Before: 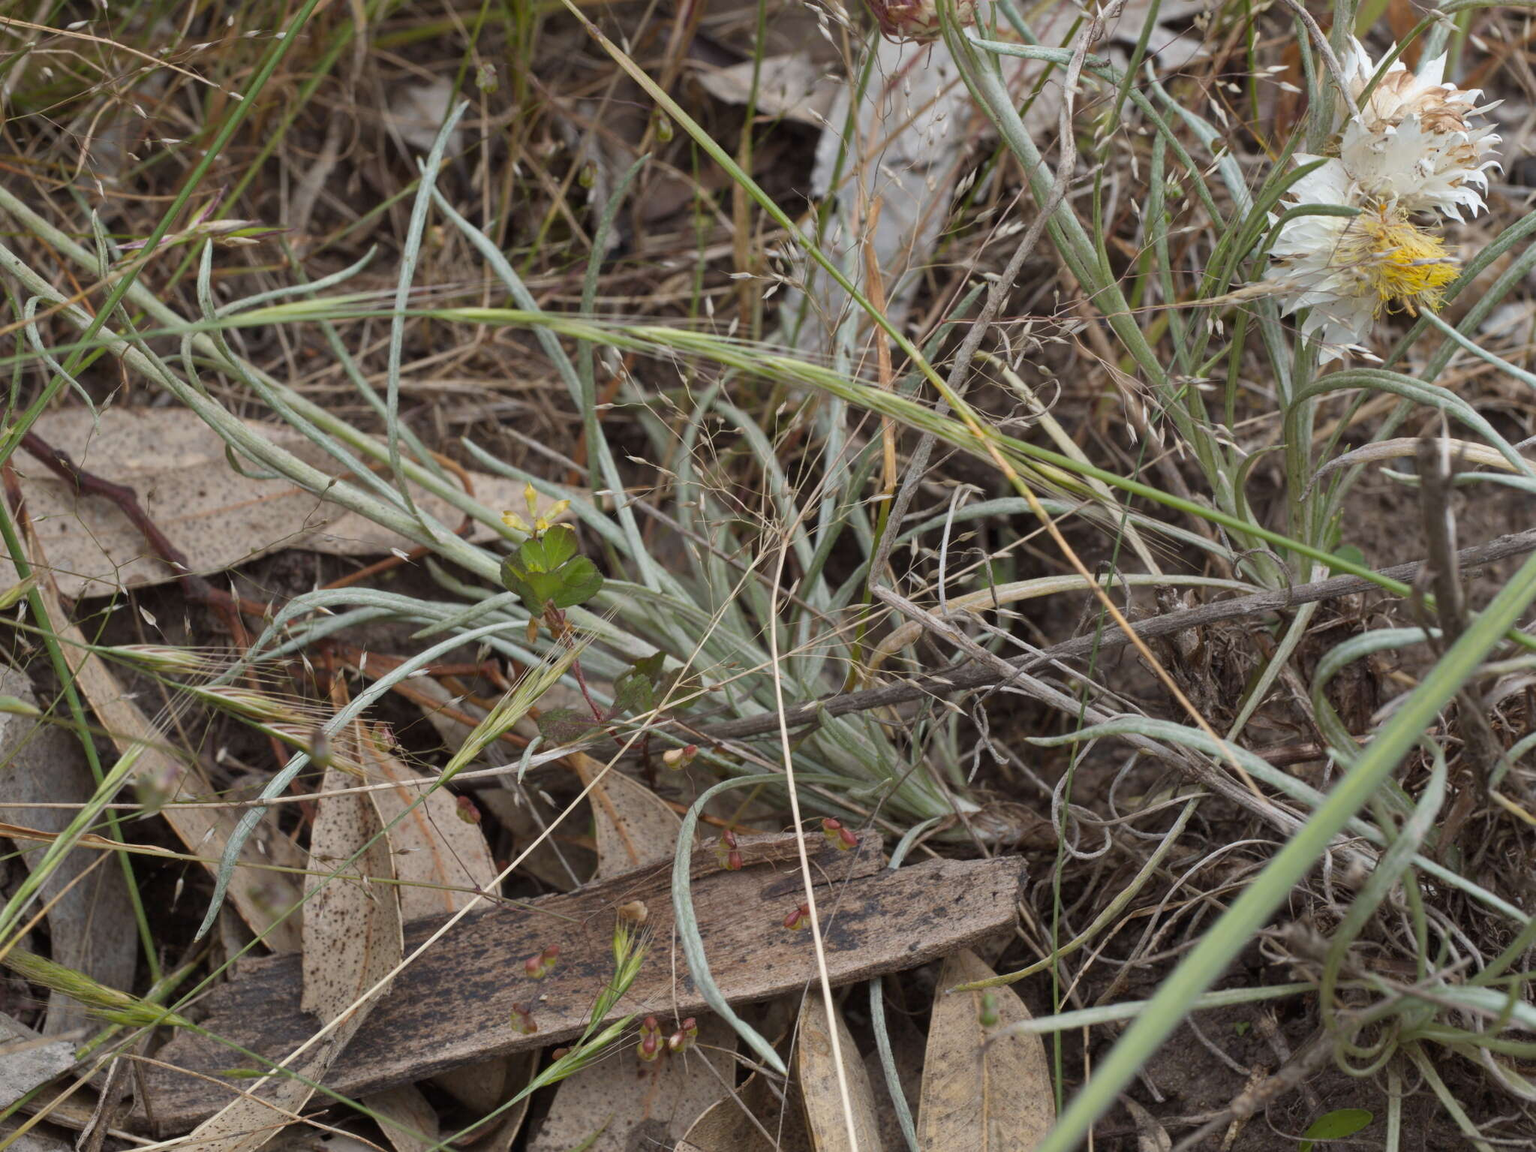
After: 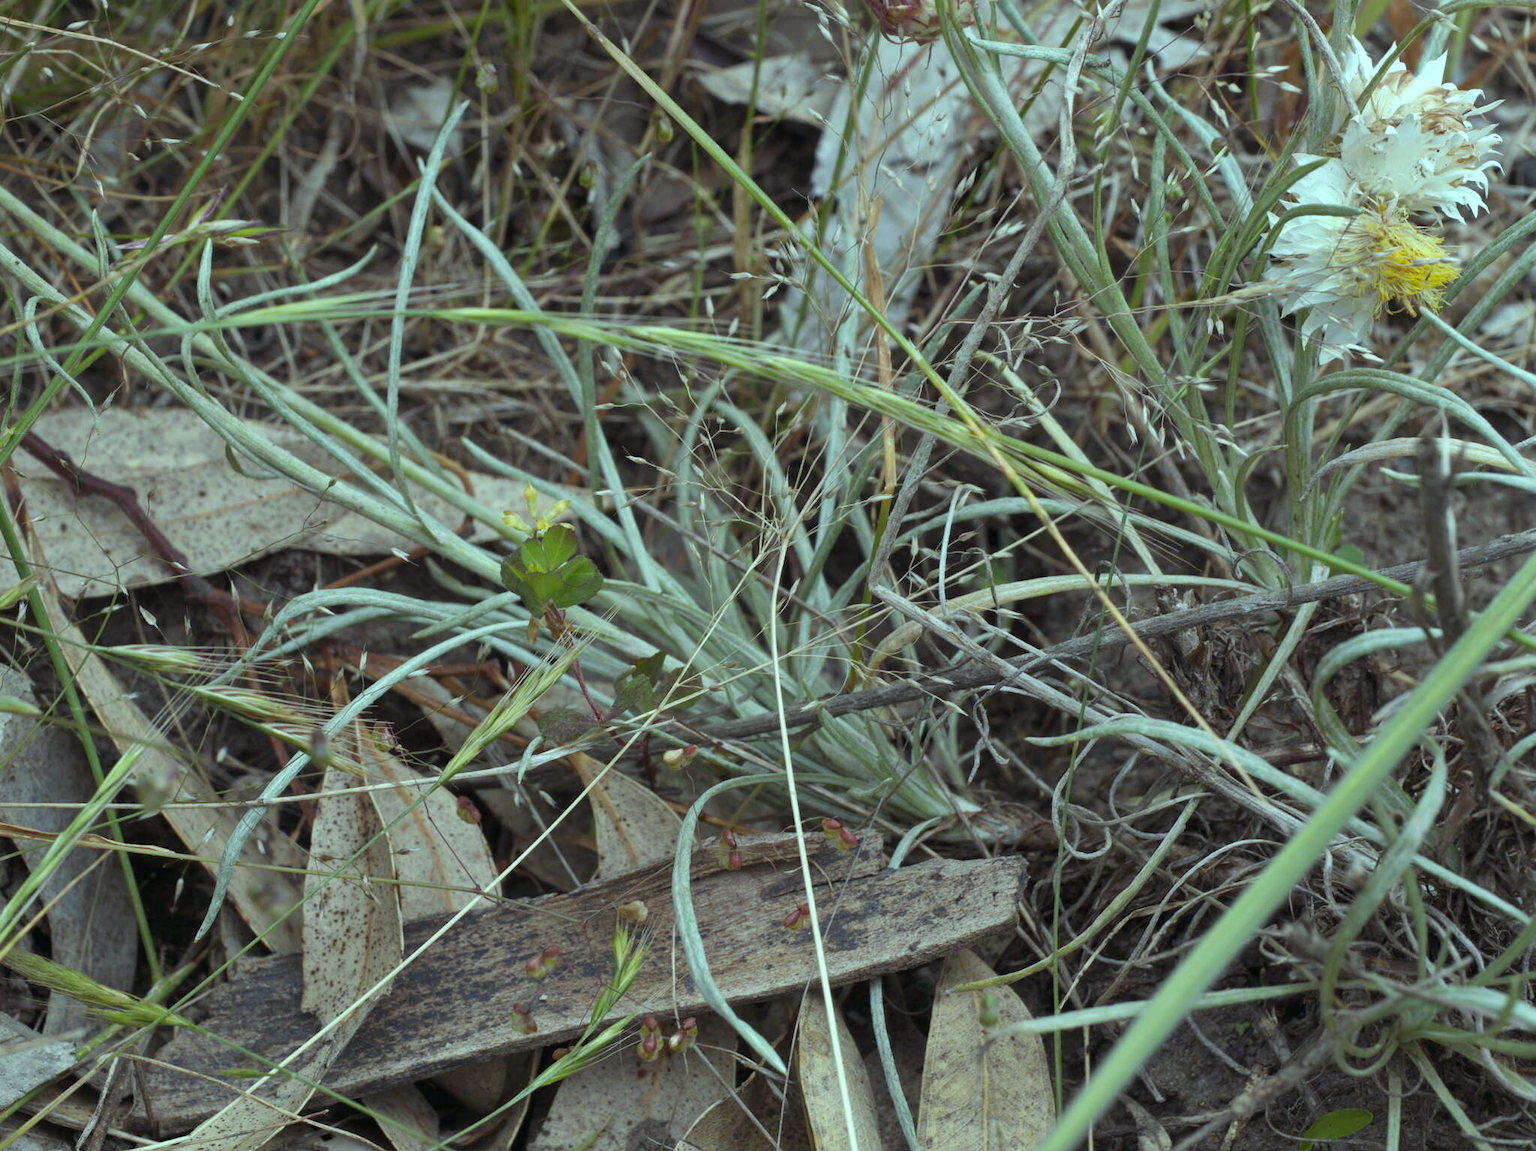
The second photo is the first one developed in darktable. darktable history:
color balance: mode lift, gamma, gain (sRGB), lift [0.997, 0.979, 1.021, 1.011], gamma [1, 1.084, 0.916, 0.998], gain [1, 0.87, 1.13, 1.101], contrast 4.55%, contrast fulcrum 38.24%, output saturation 104.09%
